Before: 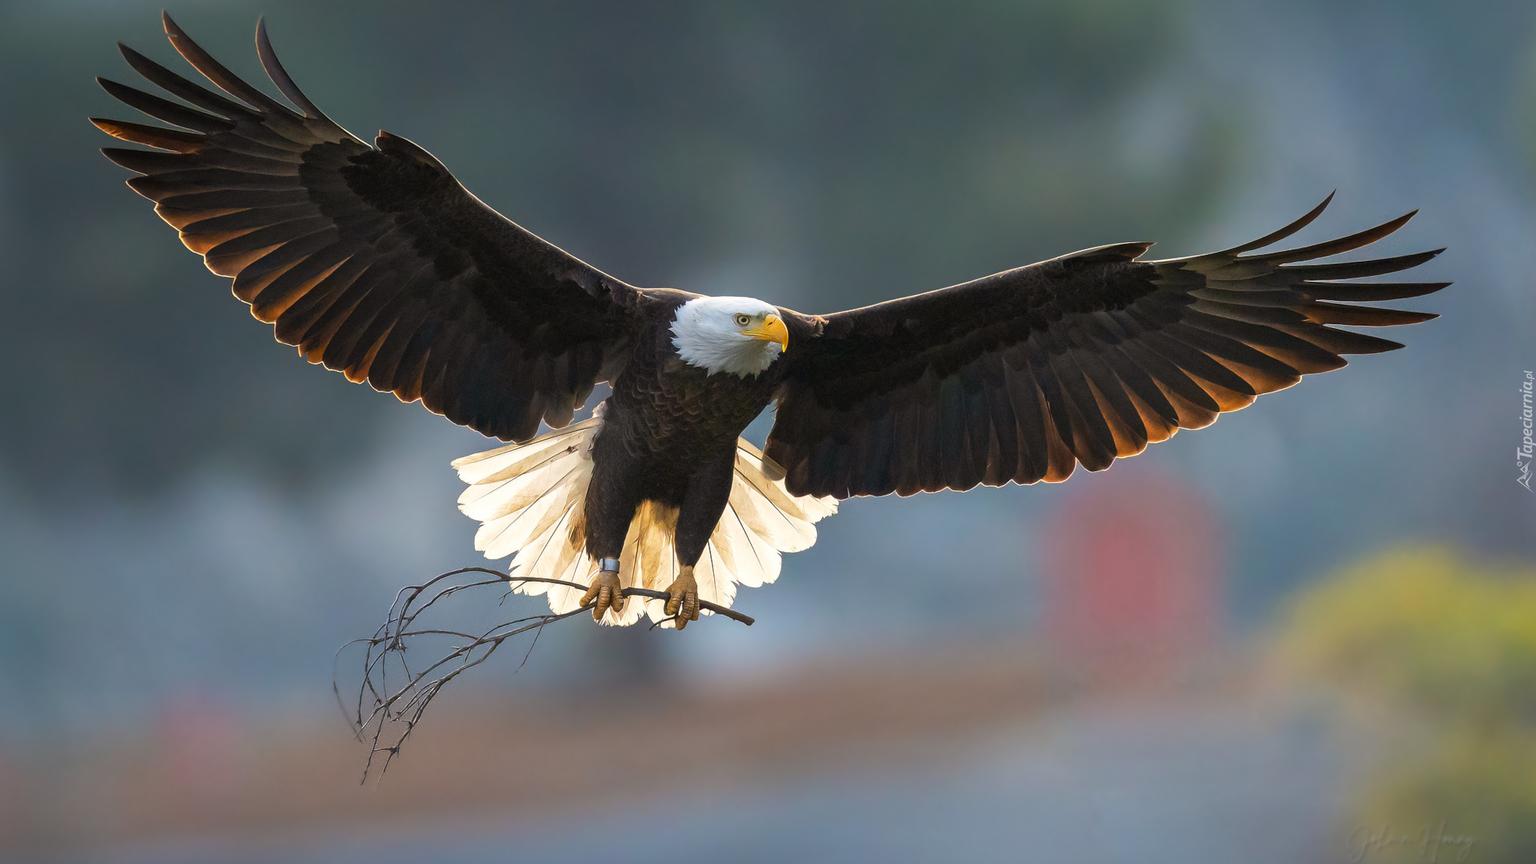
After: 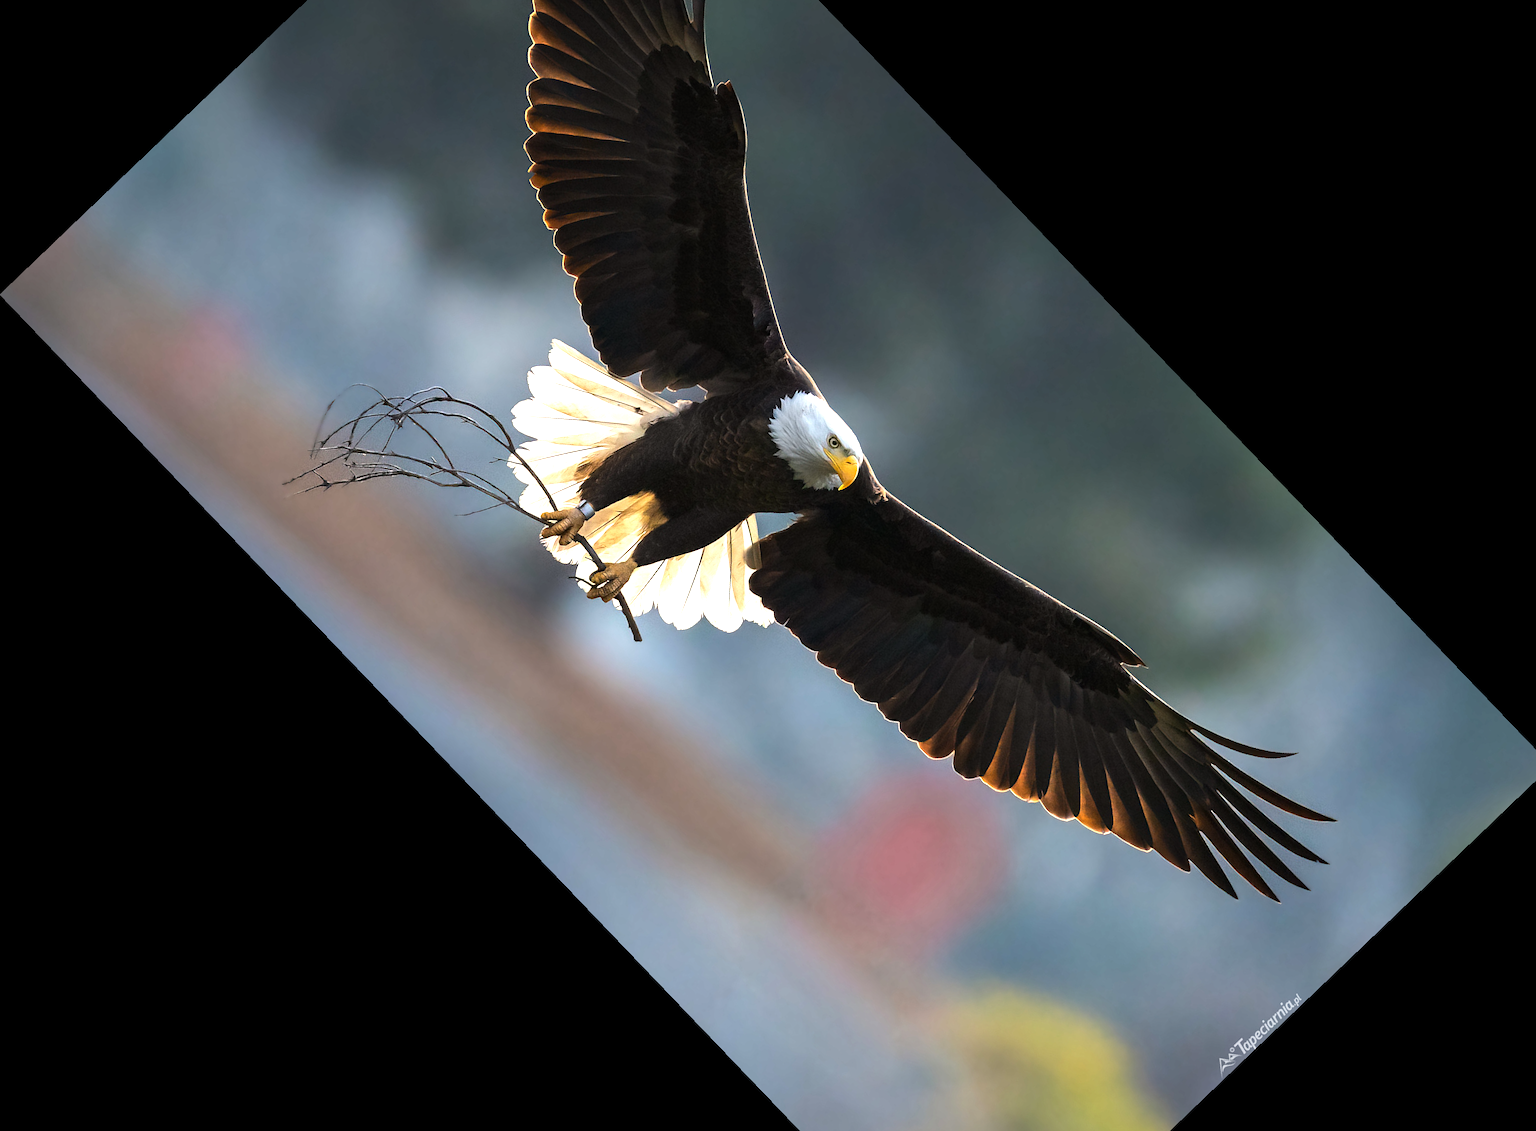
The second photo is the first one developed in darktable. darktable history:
tone equalizer: -8 EV -0.75 EV, -7 EV -0.7 EV, -6 EV -0.6 EV, -5 EV -0.4 EV, -3 EV 0.4 EV, -2 EV 0.6 EV, -1 EV 0.7 EV, +0 EV 0.75 EV, edges refinement/feathering 500, mask exposure compensation -1.57 EV, preserve details no
crop and rotate: angle -46.26°, top 16.234%, right 0.912%, bottom 11.704%
local contrast: mode bilateral grid, contrast 15, coarseness 36, detail 105%, midtone range 0.2
